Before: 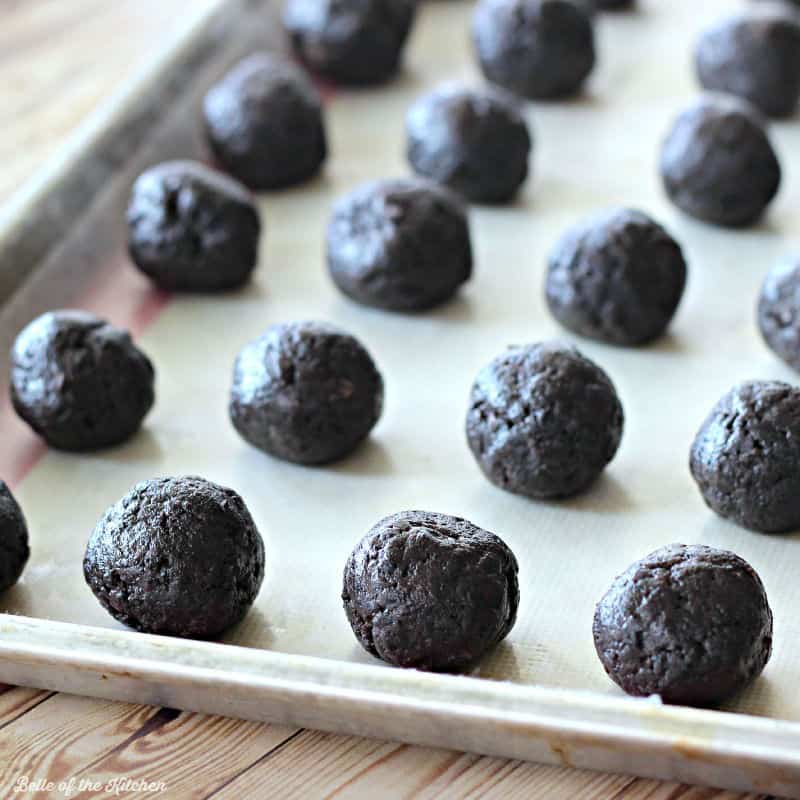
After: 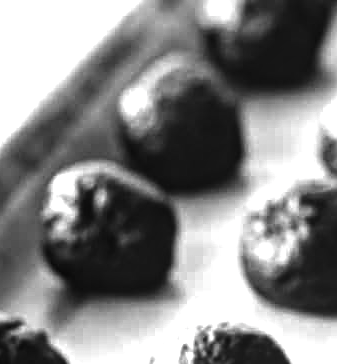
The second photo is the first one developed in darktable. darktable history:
contrast brightness saturation: contrast -0.03, brightness -0.593, saturation -0.995
crop and rotate: left 10.843%, top 0.063%, right 46.981%, bottom 54.337%
local contrast: on, module defaults
sharpen: amount 0.209
exposure: black level correction 0, exposure 0.693 EV, compensate highlight preservation false
